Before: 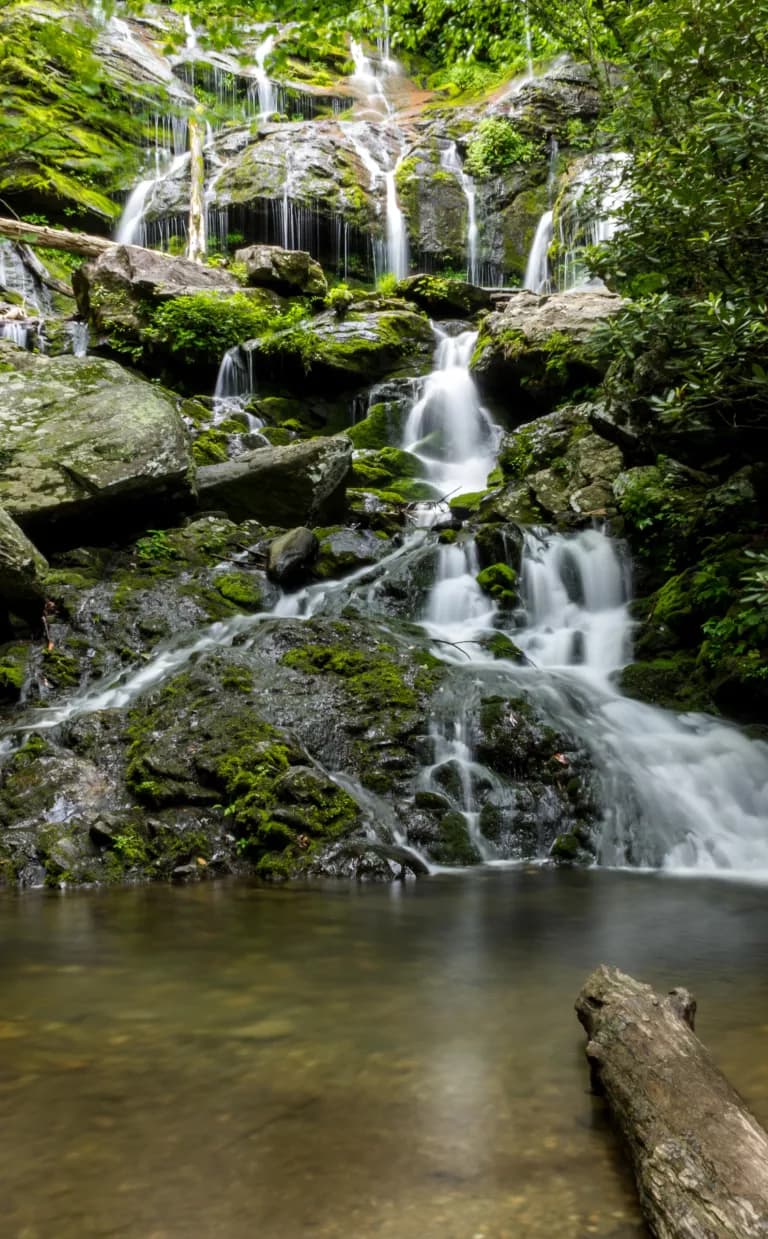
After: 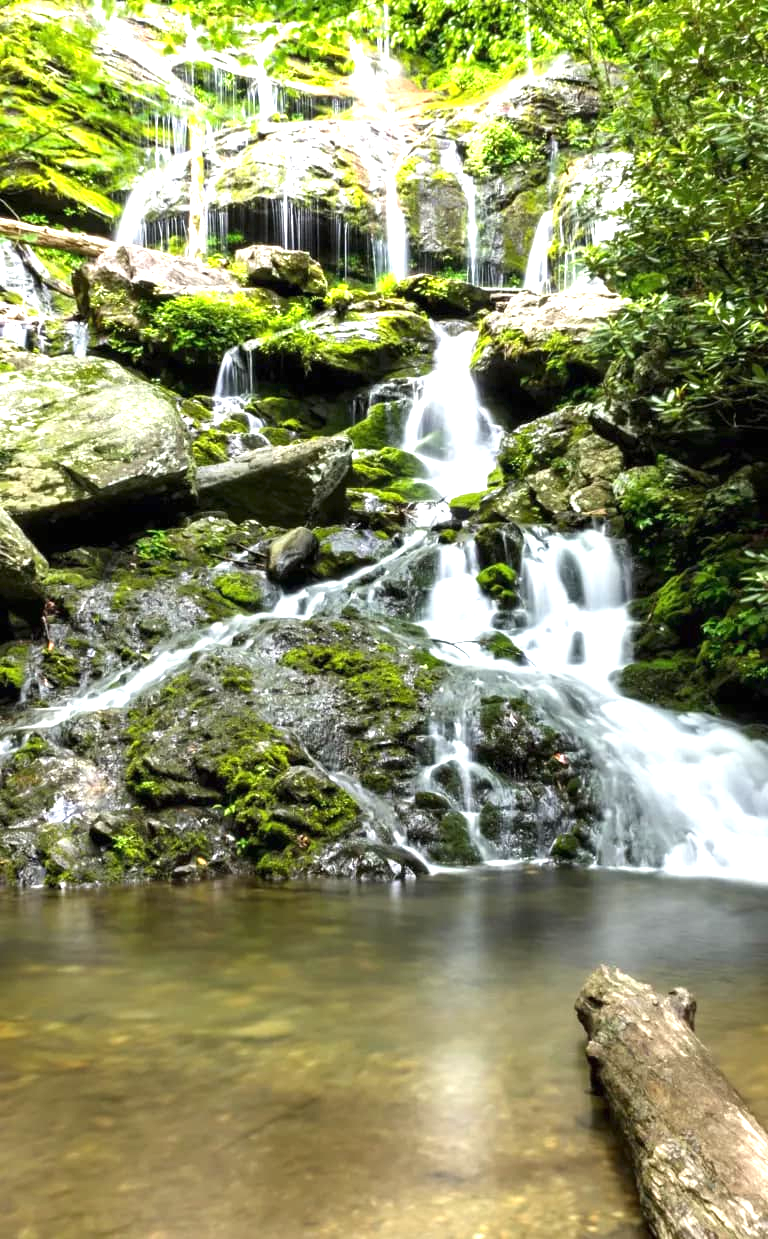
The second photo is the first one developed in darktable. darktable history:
exposure: black level correction 0, exposure 1.446 EV, compensate exposure bias true, compensate highlight preservation false
